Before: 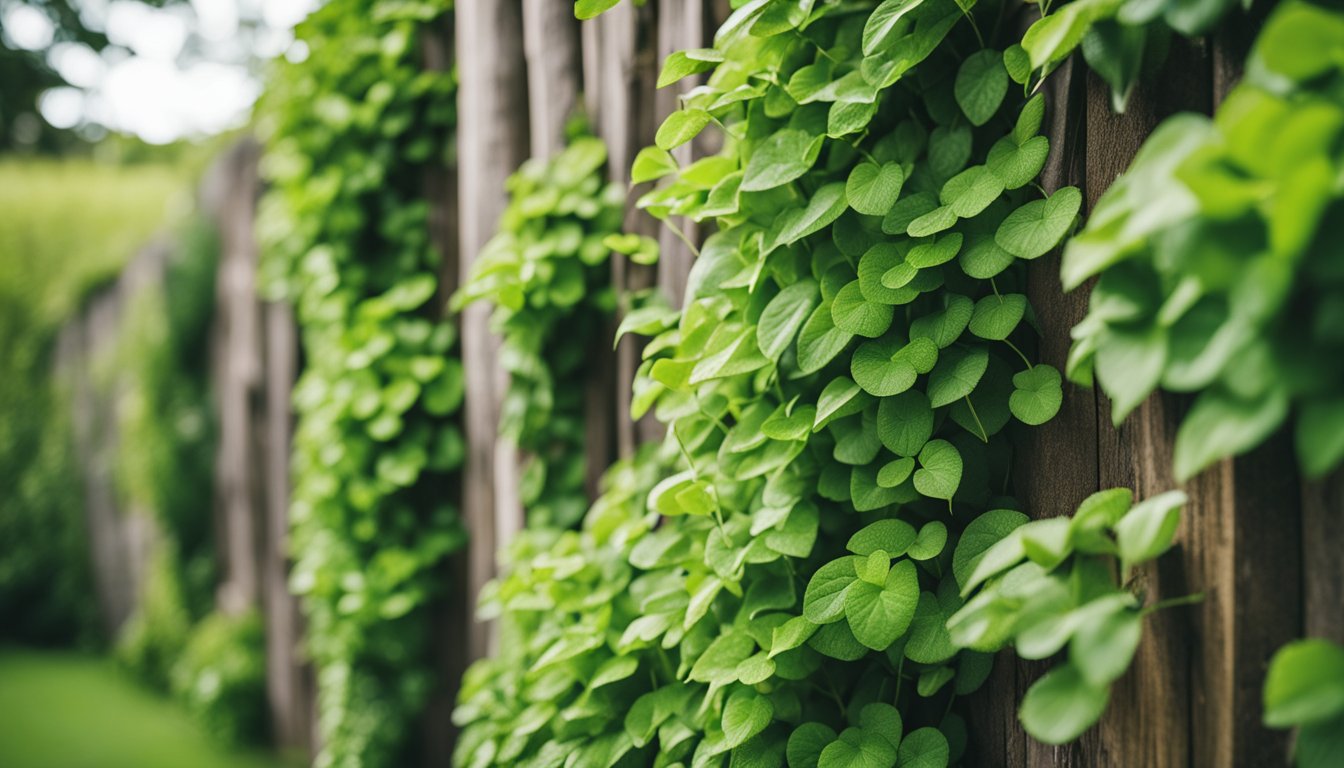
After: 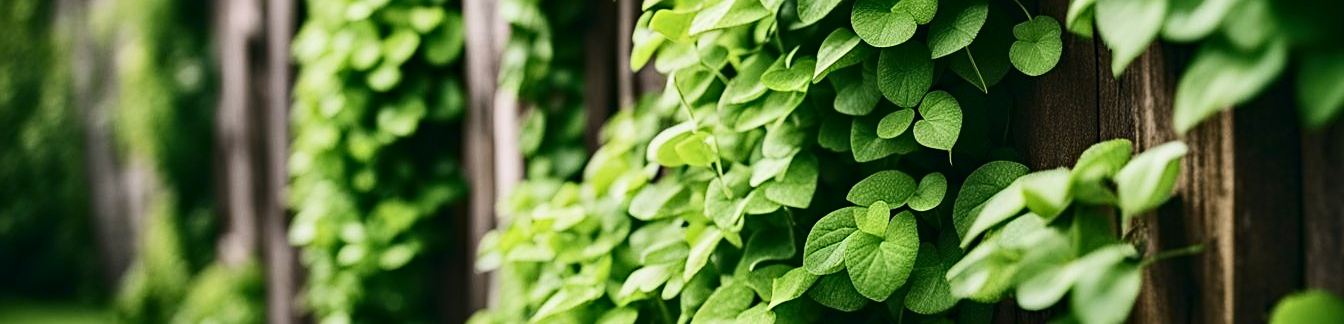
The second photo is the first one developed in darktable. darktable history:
tone equalizer: -7 EV 0.216 EV, -6 EV 0.159 EV, -5 EV 0.058 EV, -4 EV 0.059 EV, -2 EV -0.019 EV, -1 EV -0.053 EV, +0 EV -0.049 EV, mask exposure compensation -0.502 EV
haze removal: compatibility mode true, adaptive false
contrast brightness saturation: contrast 0.297
crop: top 45.462%, bottom 12.241%
sharpen: on, module defaults
